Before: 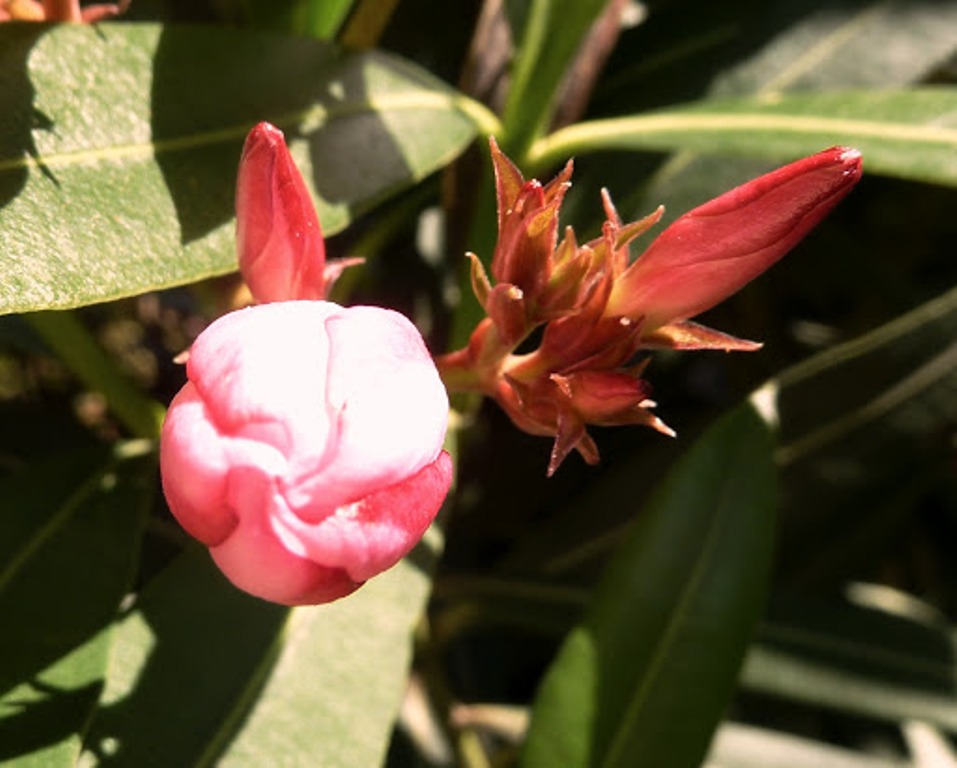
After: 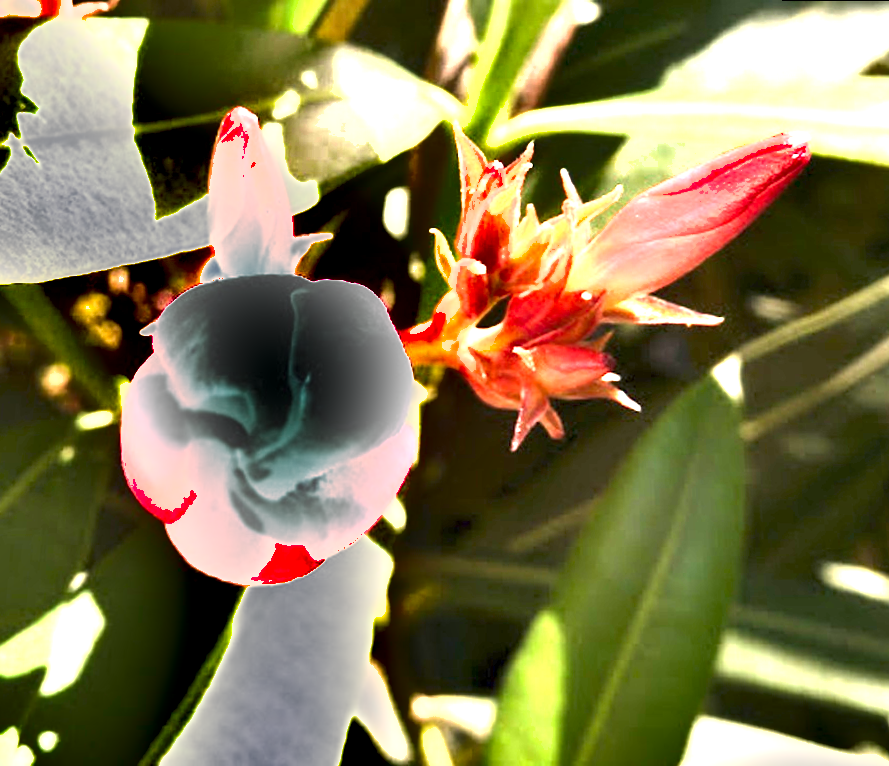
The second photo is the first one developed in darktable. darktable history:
shadows and highlights: soften with gaussian
rotate and perspective: rotation 0.215°, lens shift (vertical) -0.139, crop left 0.069, crop right 0.939, crop top 0.002, crop bottom 0.996
exposure: exposure 3 EV, compensate highlight preservation false
